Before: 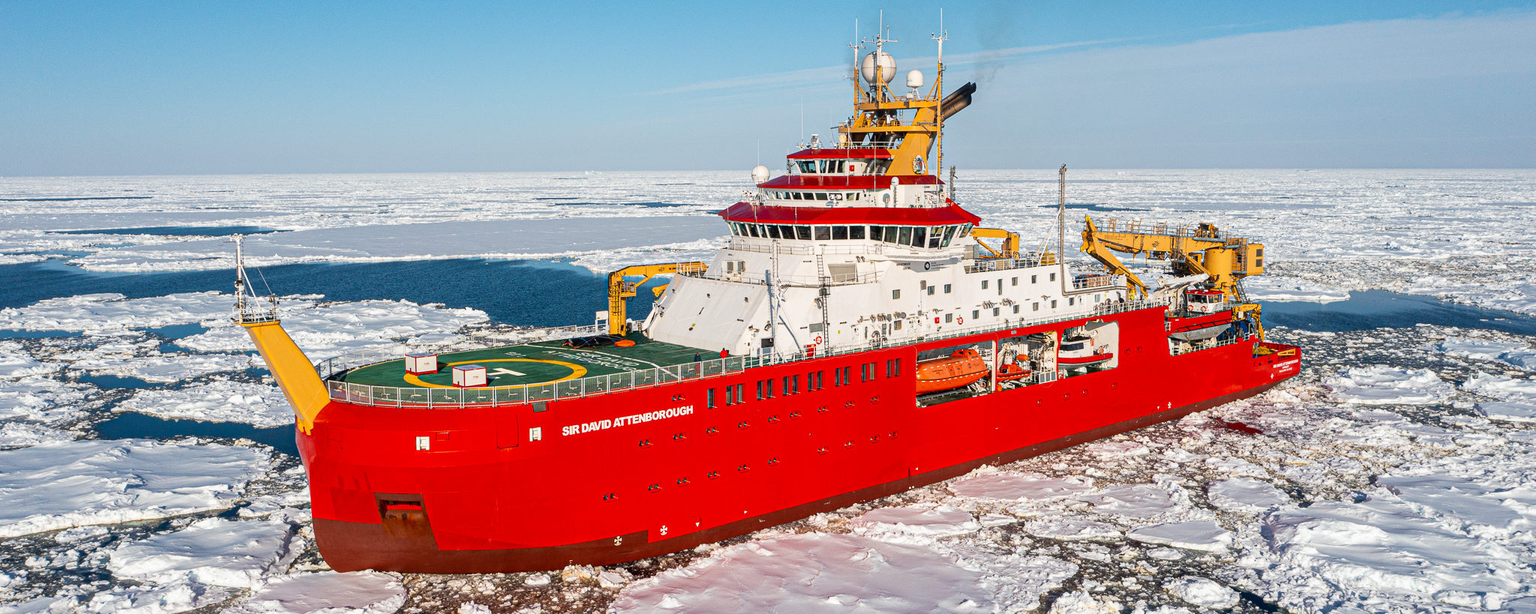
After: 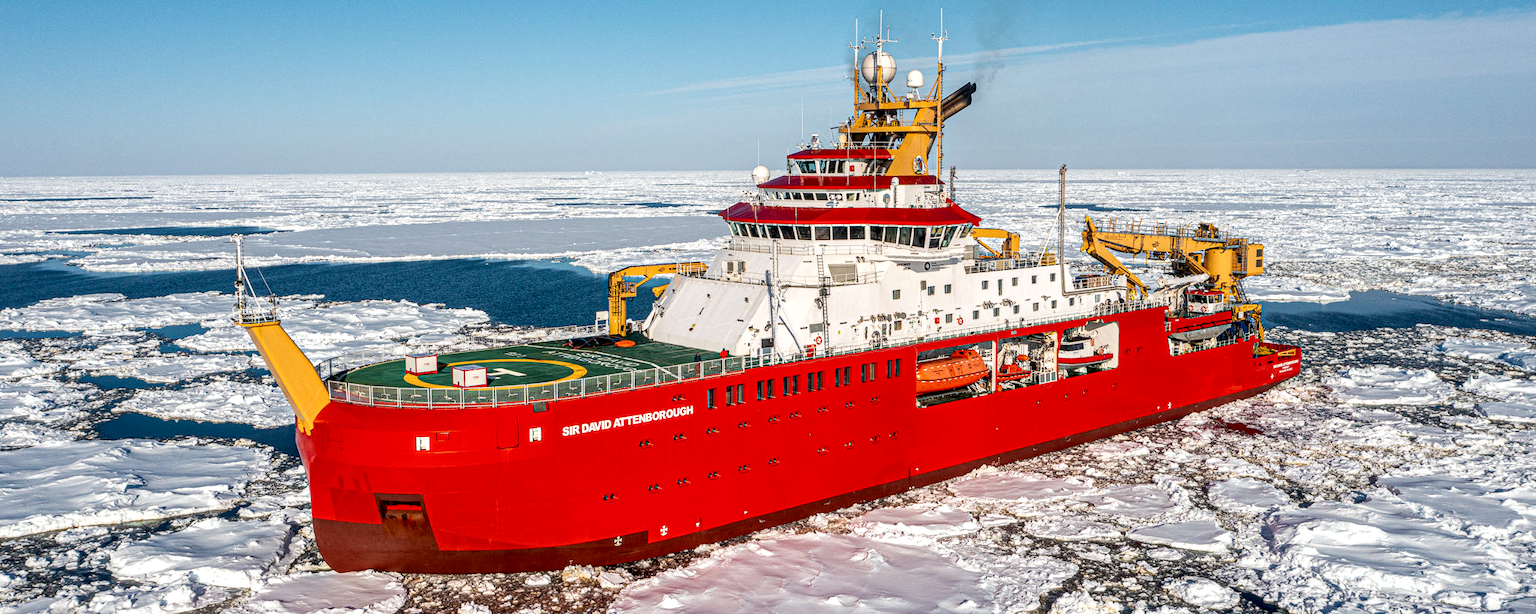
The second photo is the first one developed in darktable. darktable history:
local contrast: highlights 58%, detail 145%
